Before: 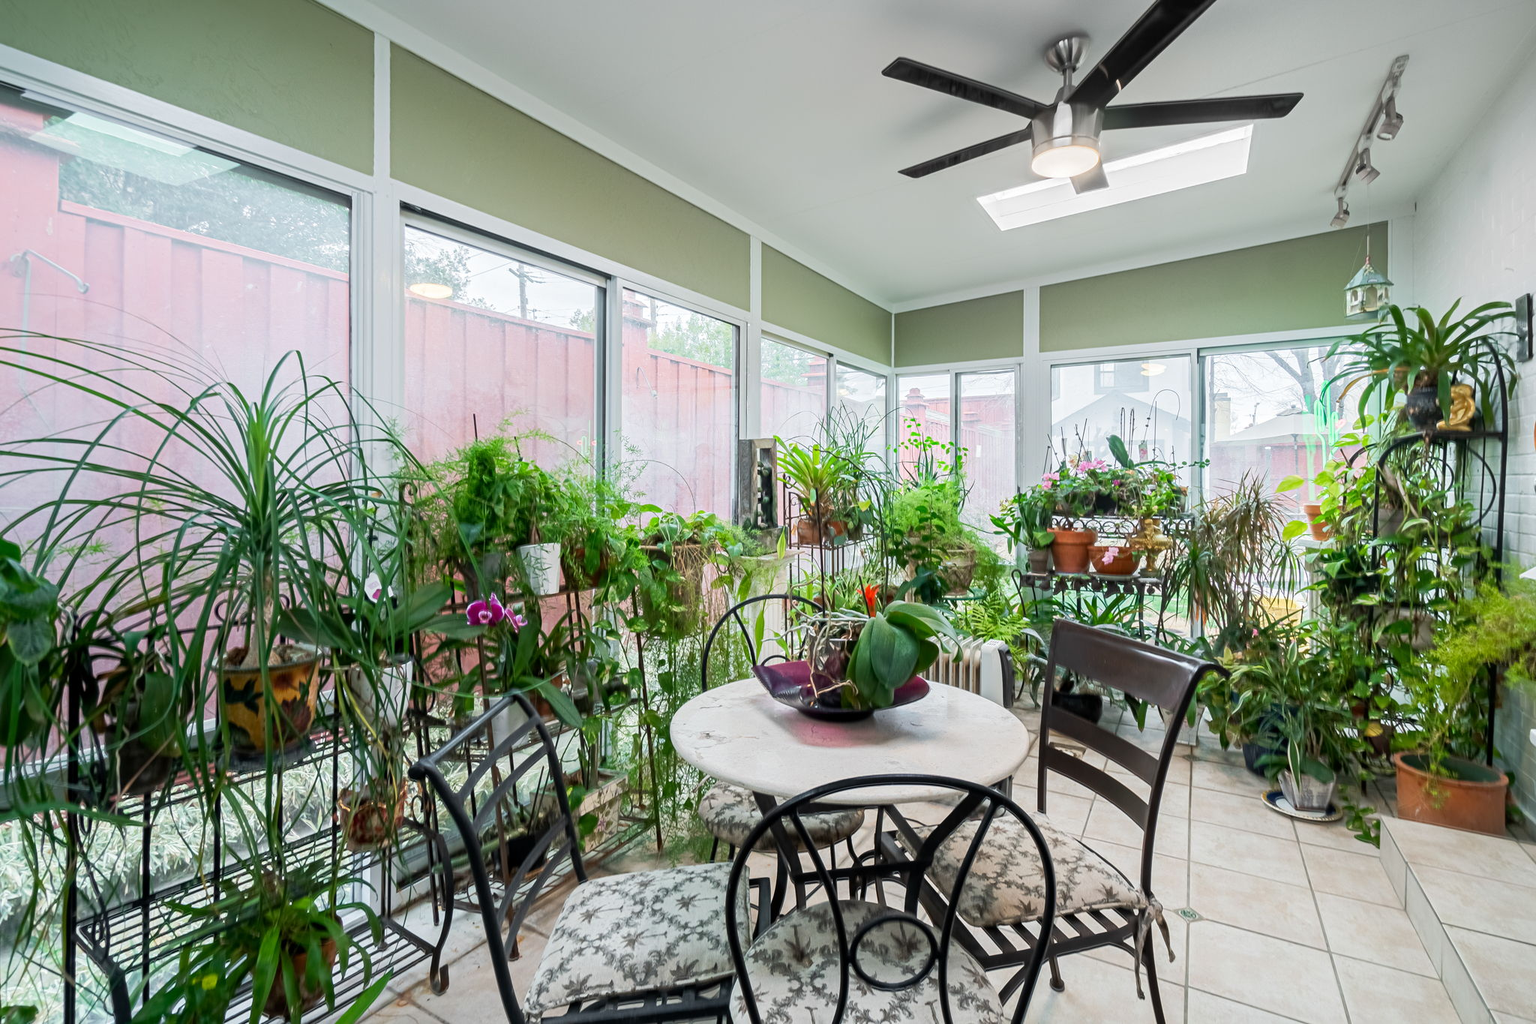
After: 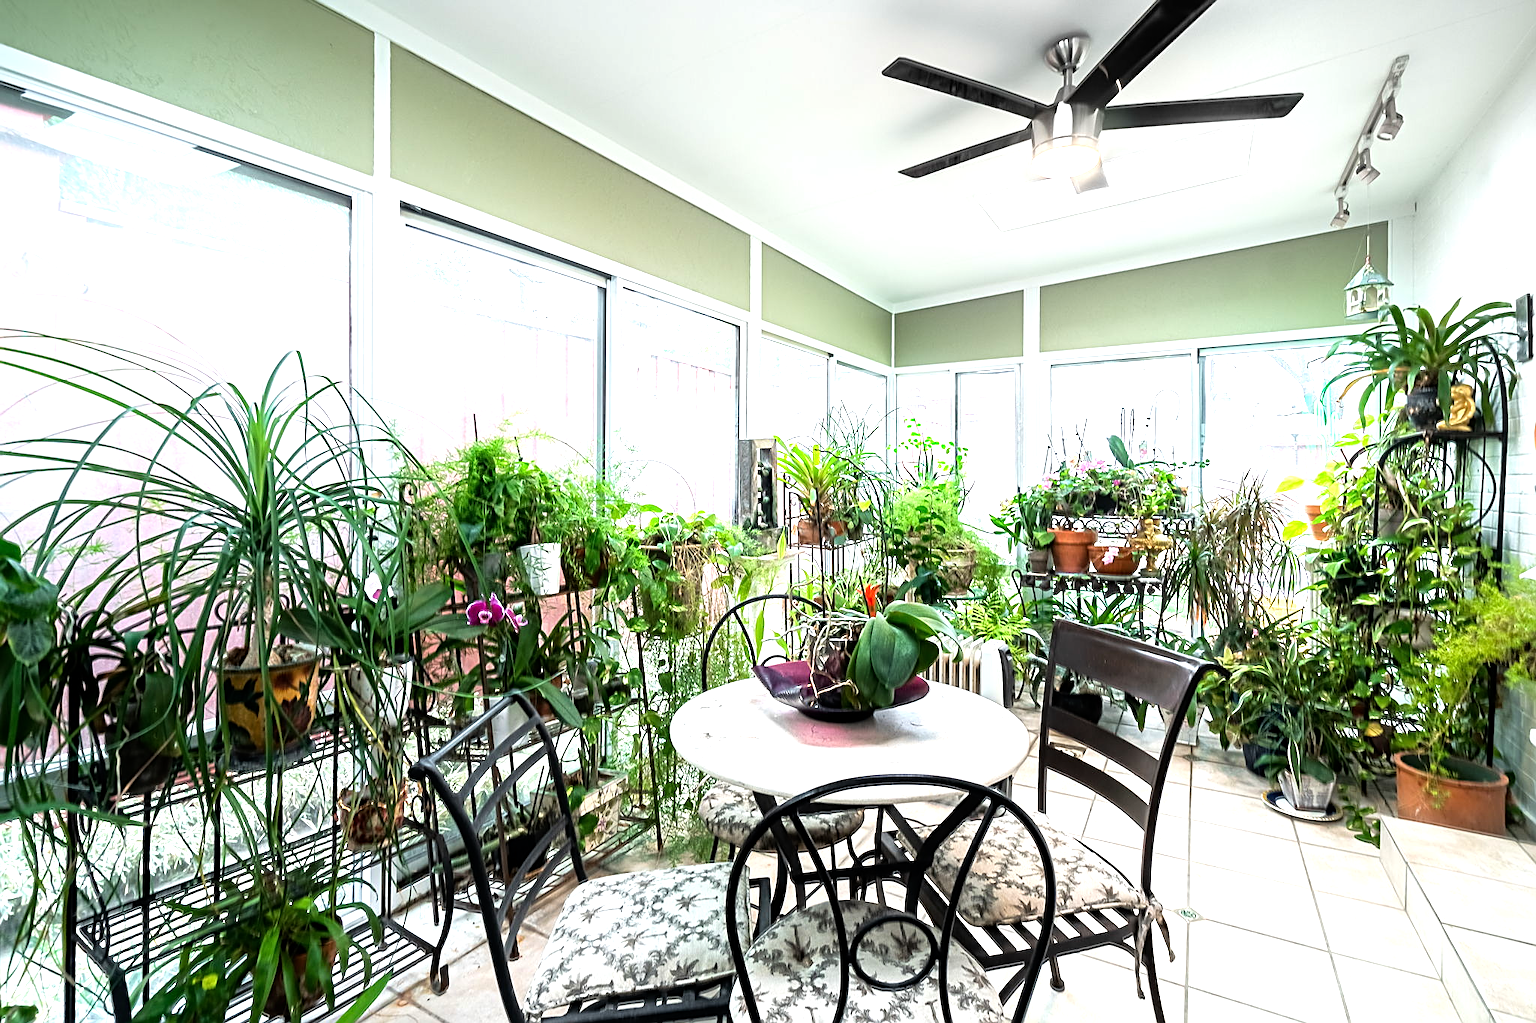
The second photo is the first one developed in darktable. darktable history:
sharpen: on, module defaults
tone equalizer: -8 EV -1.07 EV, -7 EV -1.04 EV, -6 EV -0.869 EV, -5 EV -0.566 EV, -3 EV 0.561 EV, -2 EV 0.872 EV, -1 EV 0.998 EV, +0 EV 1.06 EV, mask exposure compensation -0.512 EV
